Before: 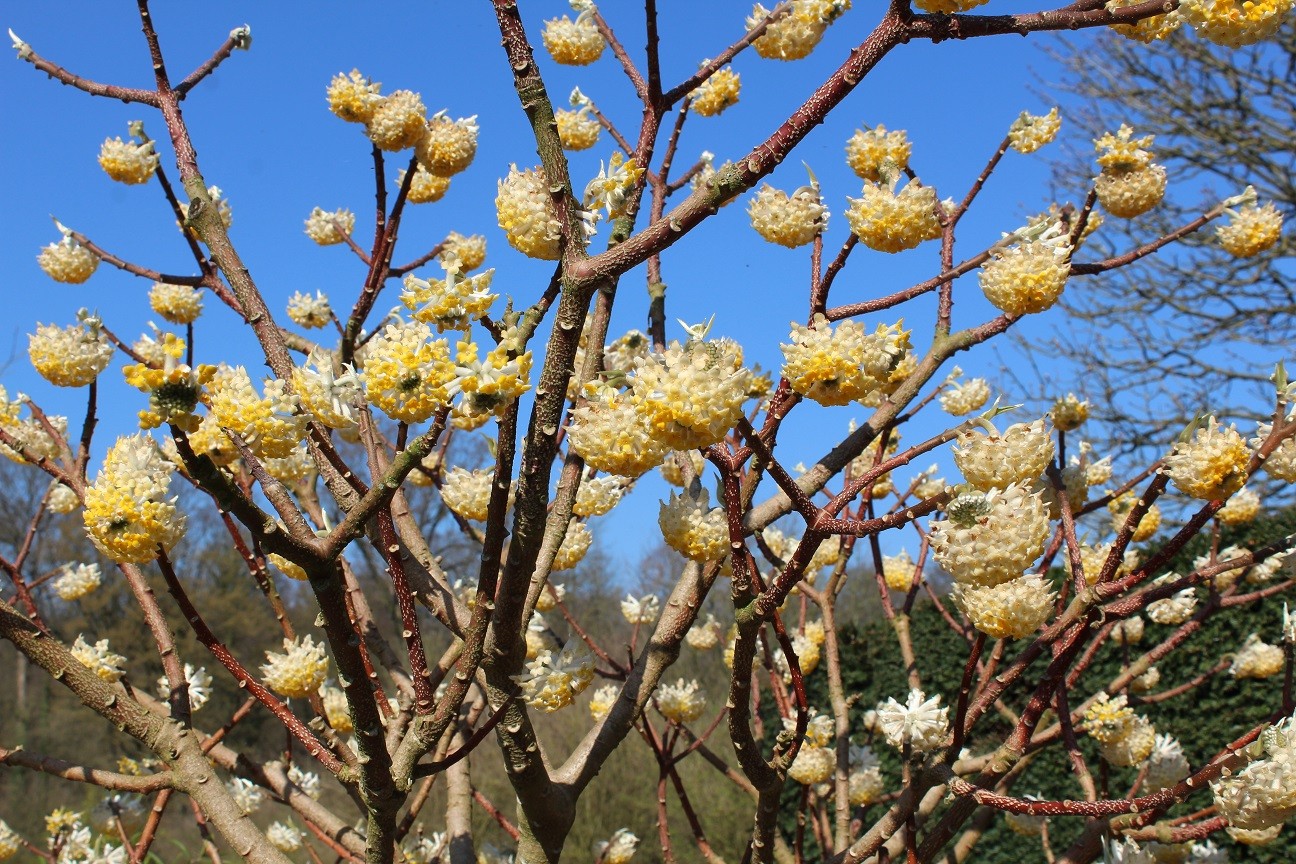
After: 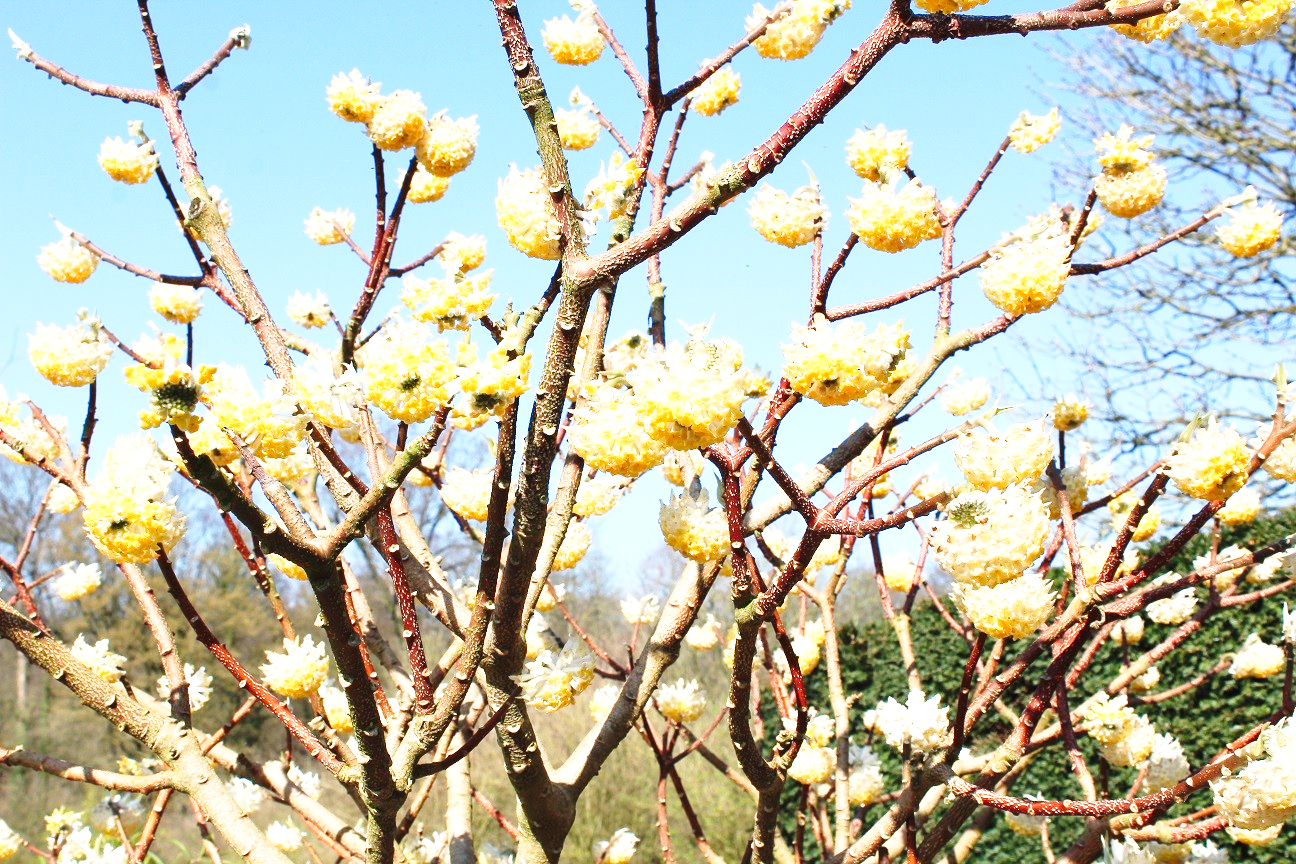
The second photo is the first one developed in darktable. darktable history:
base curve: curves: ch0 [(0, 0) (0.028, 0.03) (0.121, 0.232) (0.46, 0.748) (0.859, 0.968) (1, 1)], preserve colors none
exposure: black level correction 0, exposure 1.2 EV, compensate highlight preservation false
